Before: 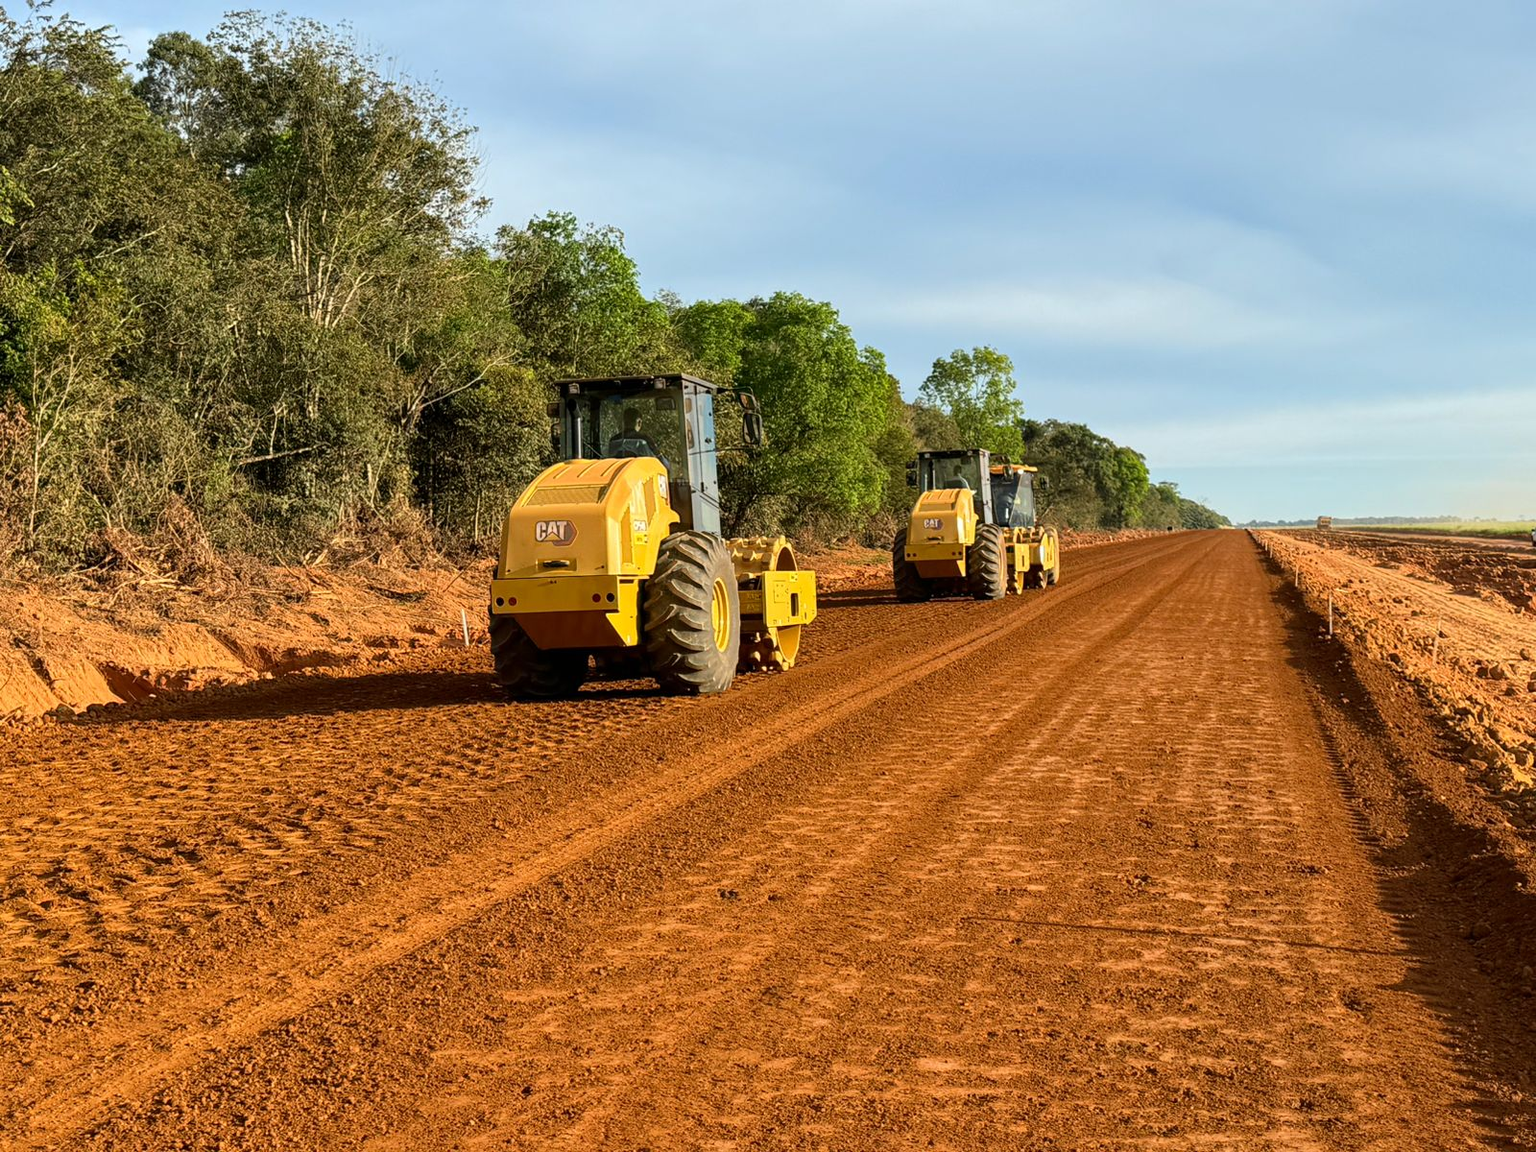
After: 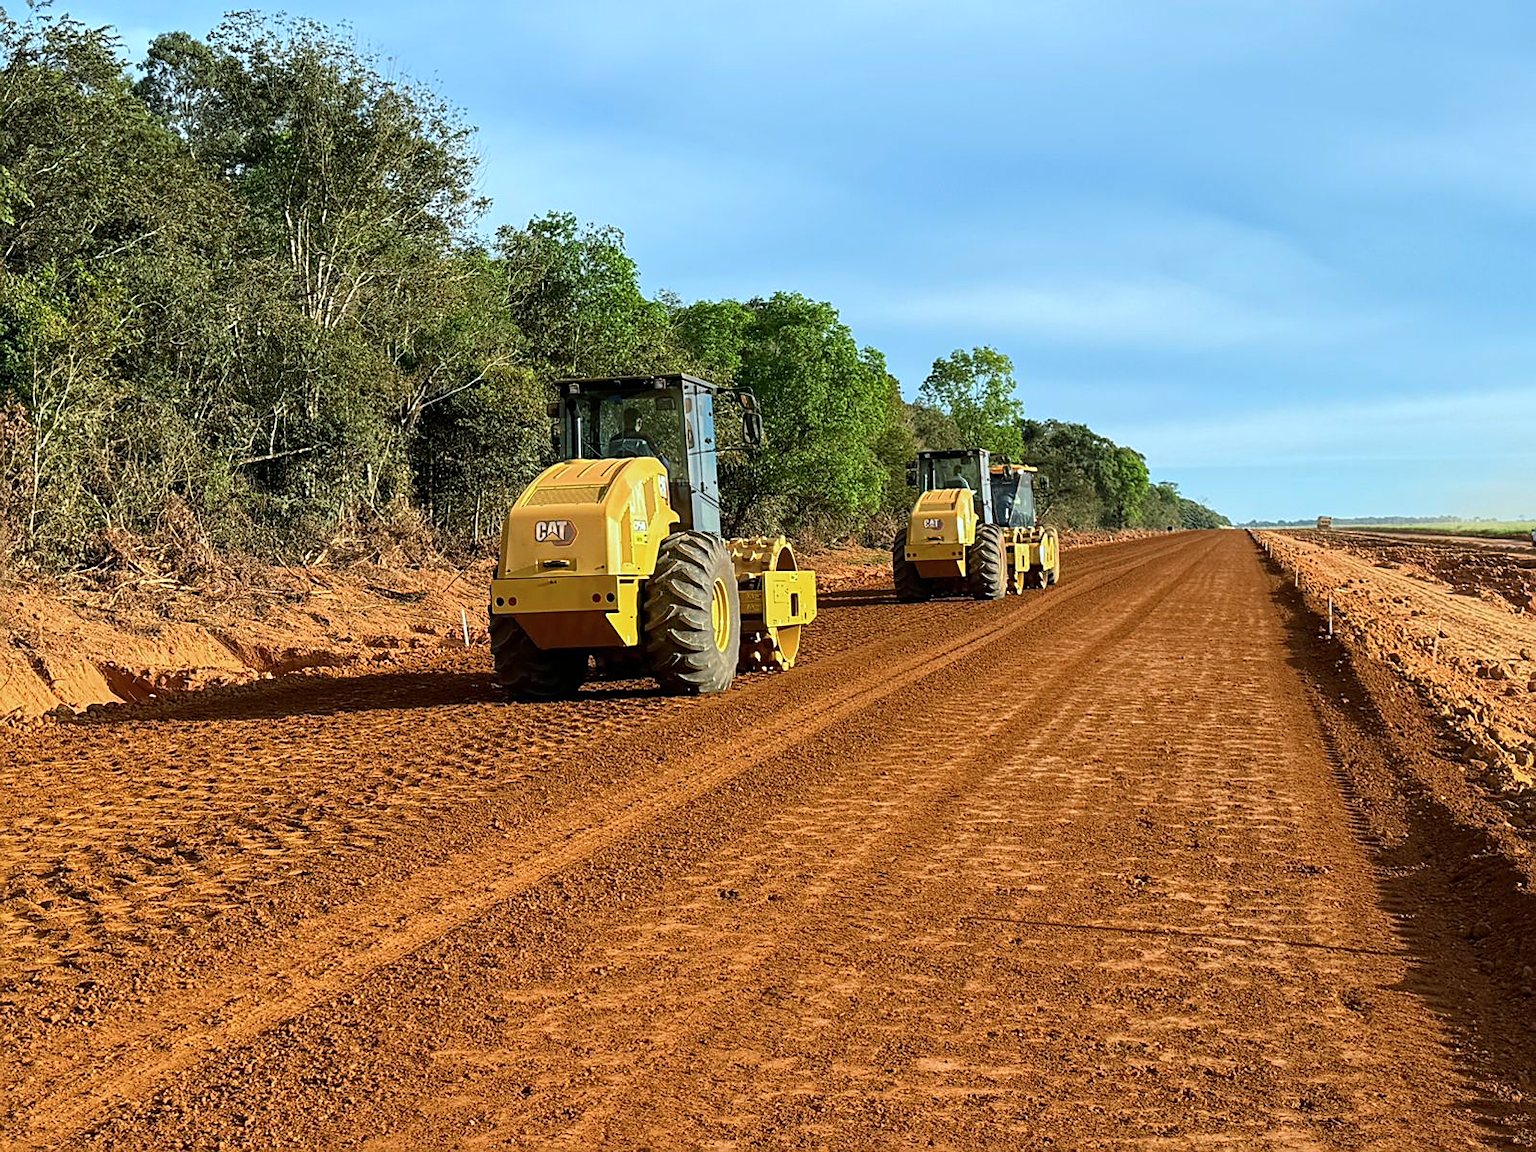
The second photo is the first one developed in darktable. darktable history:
sharpen: on, module defaults
color calibration: illuminant Planckian (black body), x 0.375, y 0.373, temperature 4117 K
